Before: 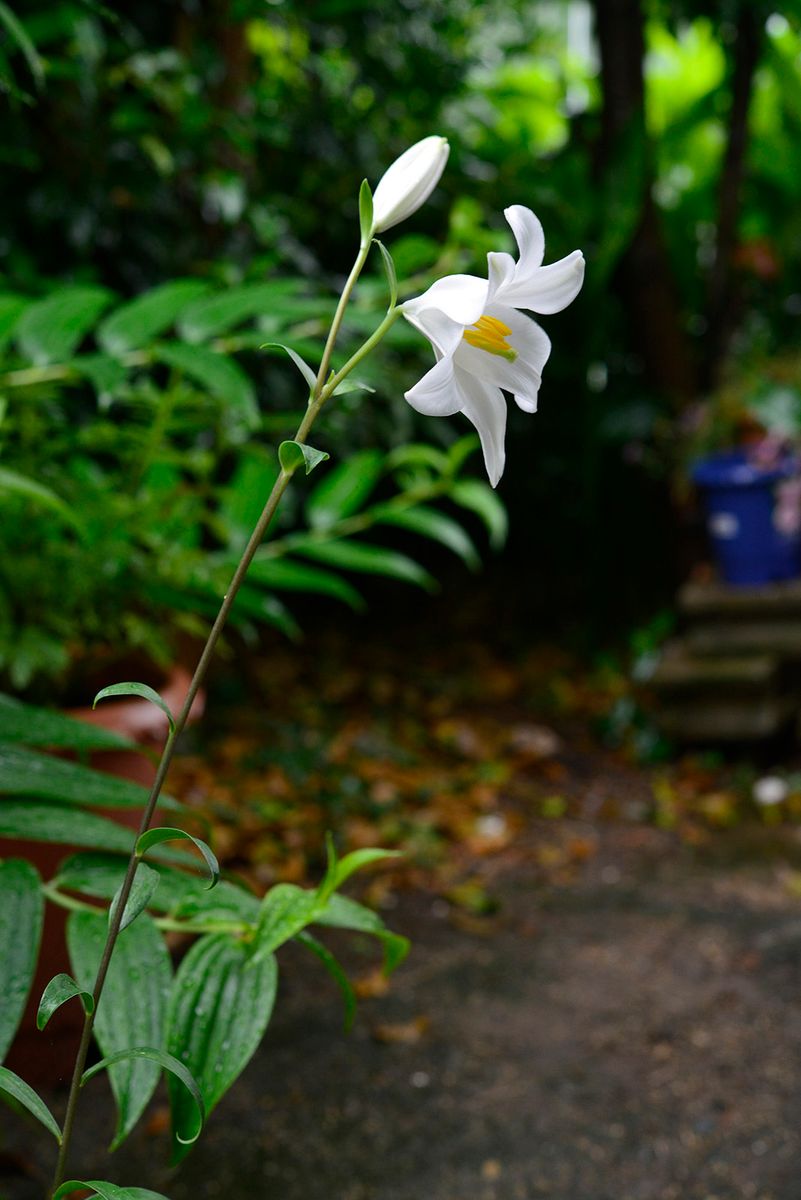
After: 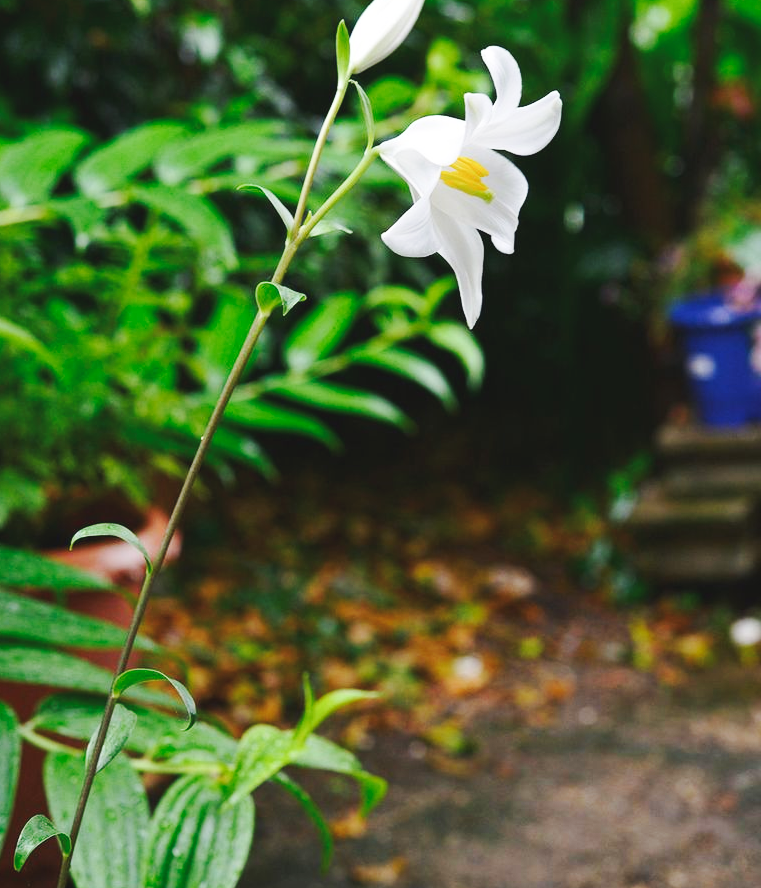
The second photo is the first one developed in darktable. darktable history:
crop and rotate: left 2.991%, top 13.302%, right 1.981%, bottom 12.636%
base curve: curves: ch0 [(0, 0.007) (0.028, 0.063) (0.121, 0.311) (0.46, 0.743) (0.859, 0.957) (1, 1)], preserve colors none
